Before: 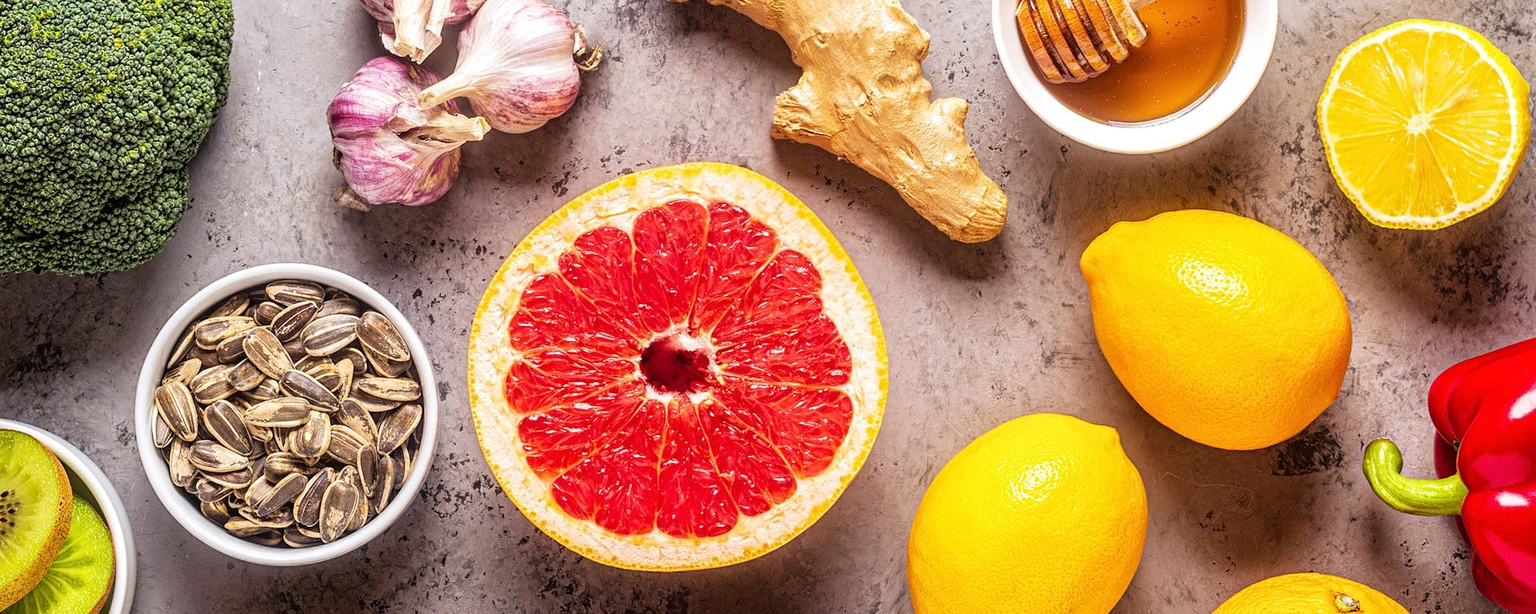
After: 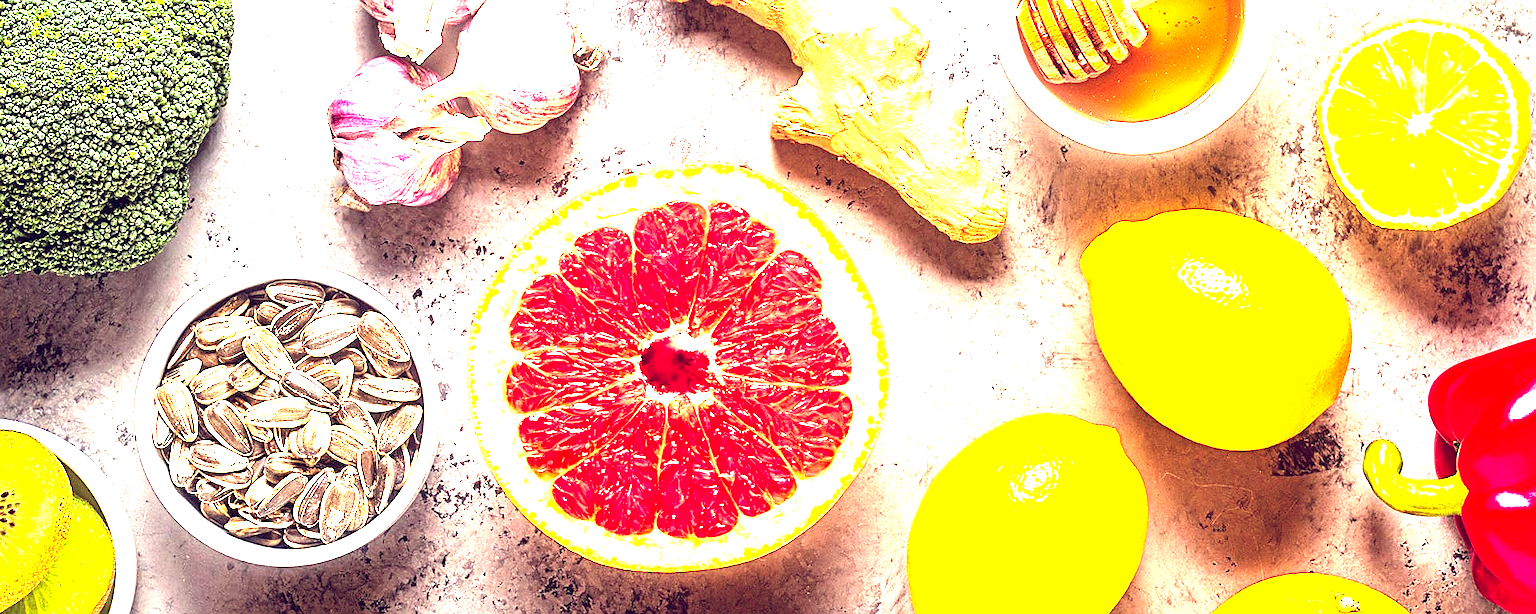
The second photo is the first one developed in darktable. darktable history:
color balance: lift [1.001, 0.997, 0.99, 1.01], gamma [1.007, 1, 0.975, 1.025], gain [1, 1.065, 1.052, 0.935], contrast 13.25%
sharpen: radius 1.458, amount 0.398, threshold 1.271
exposure: black level correction 0.001, exposure 1.822 EV, compensate exposure bias true, compensate highlight preservation false
color correction: highlights a* -6.69, highlights b* 0.49
